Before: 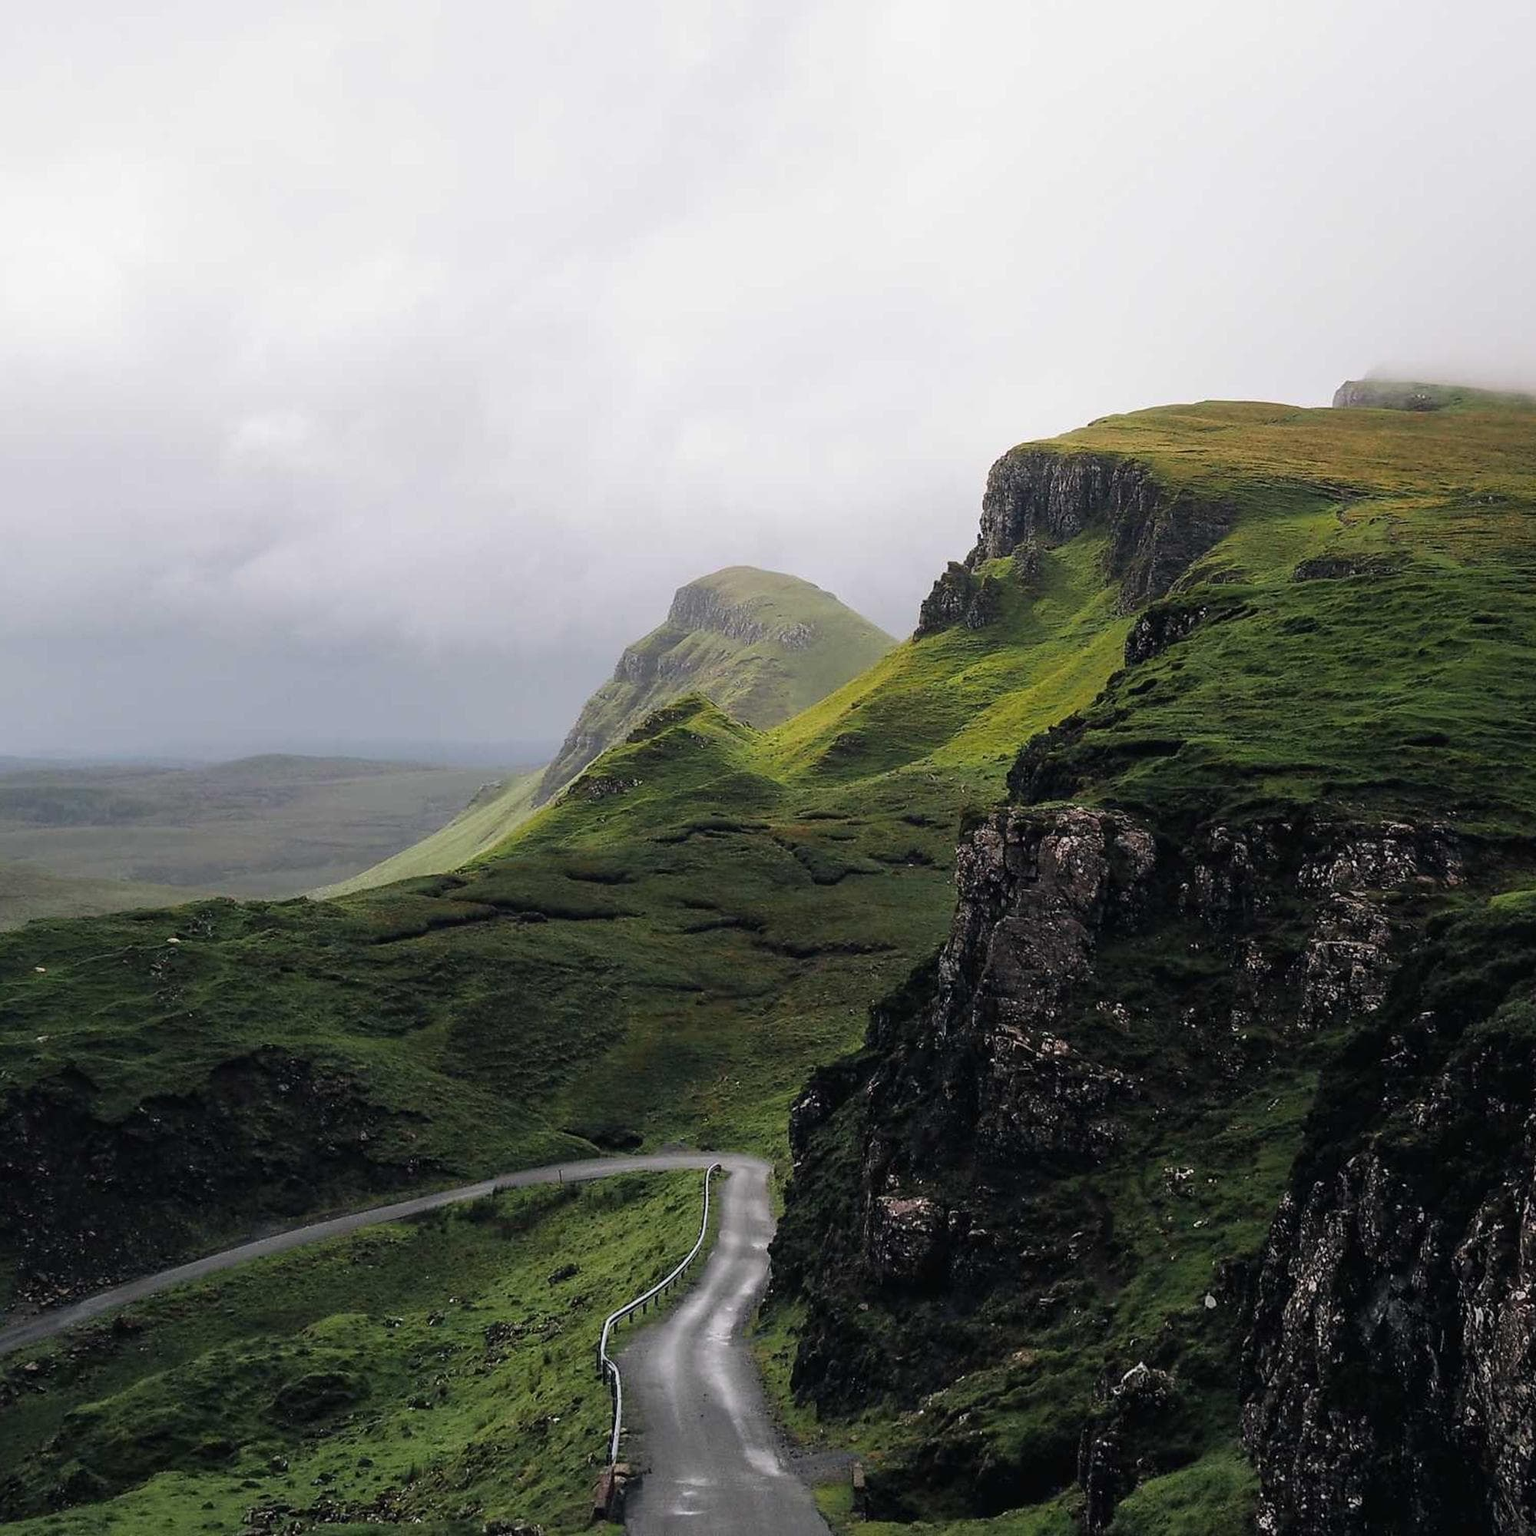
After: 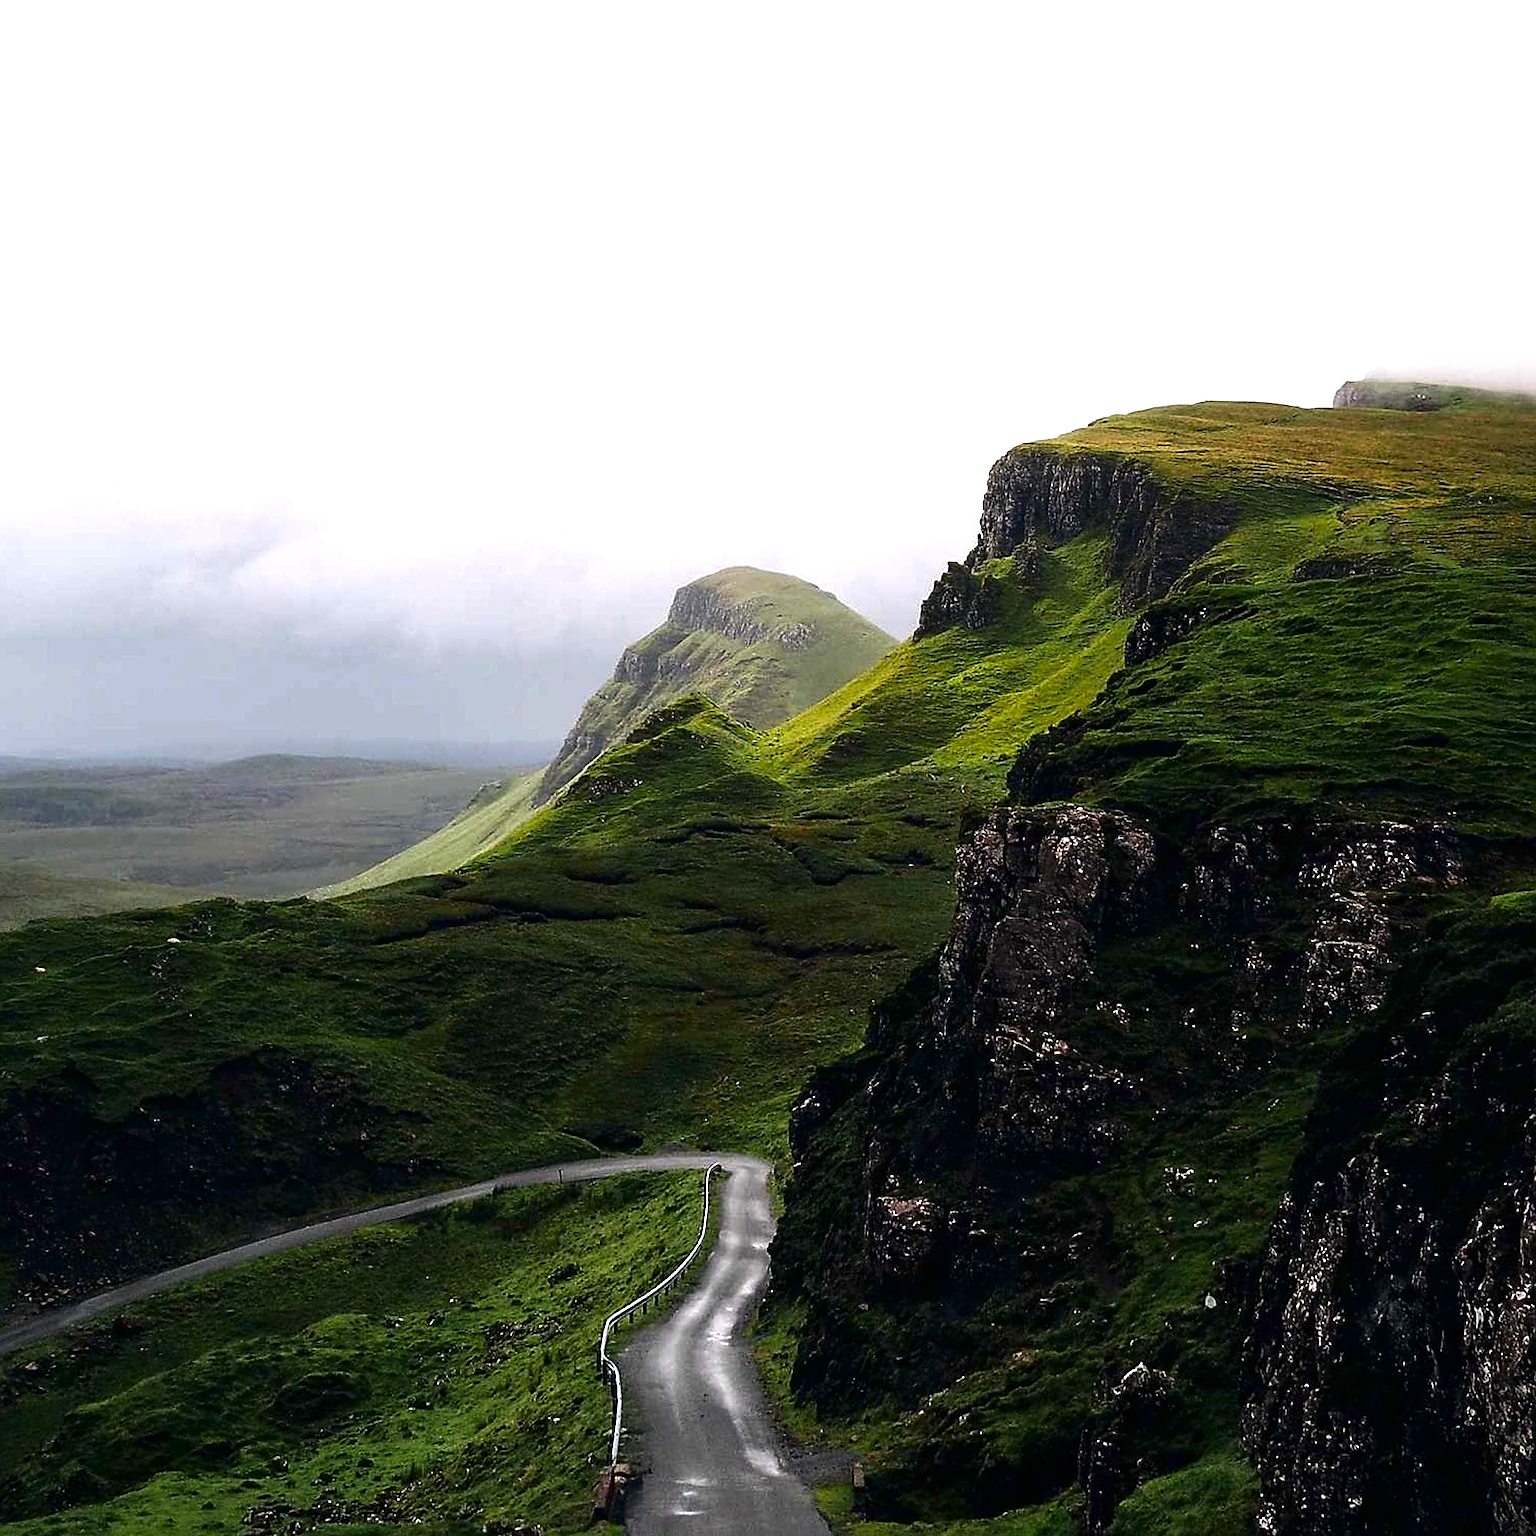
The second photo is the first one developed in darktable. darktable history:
contrast brightness saturation: contrast 0.1, brightness -0.26, saturation 0.14
exposure: black level correction 0, exposure 0.7 EV, compensate exposure bias true, compensate highlight preservation false
sharpen: on, module defaults
